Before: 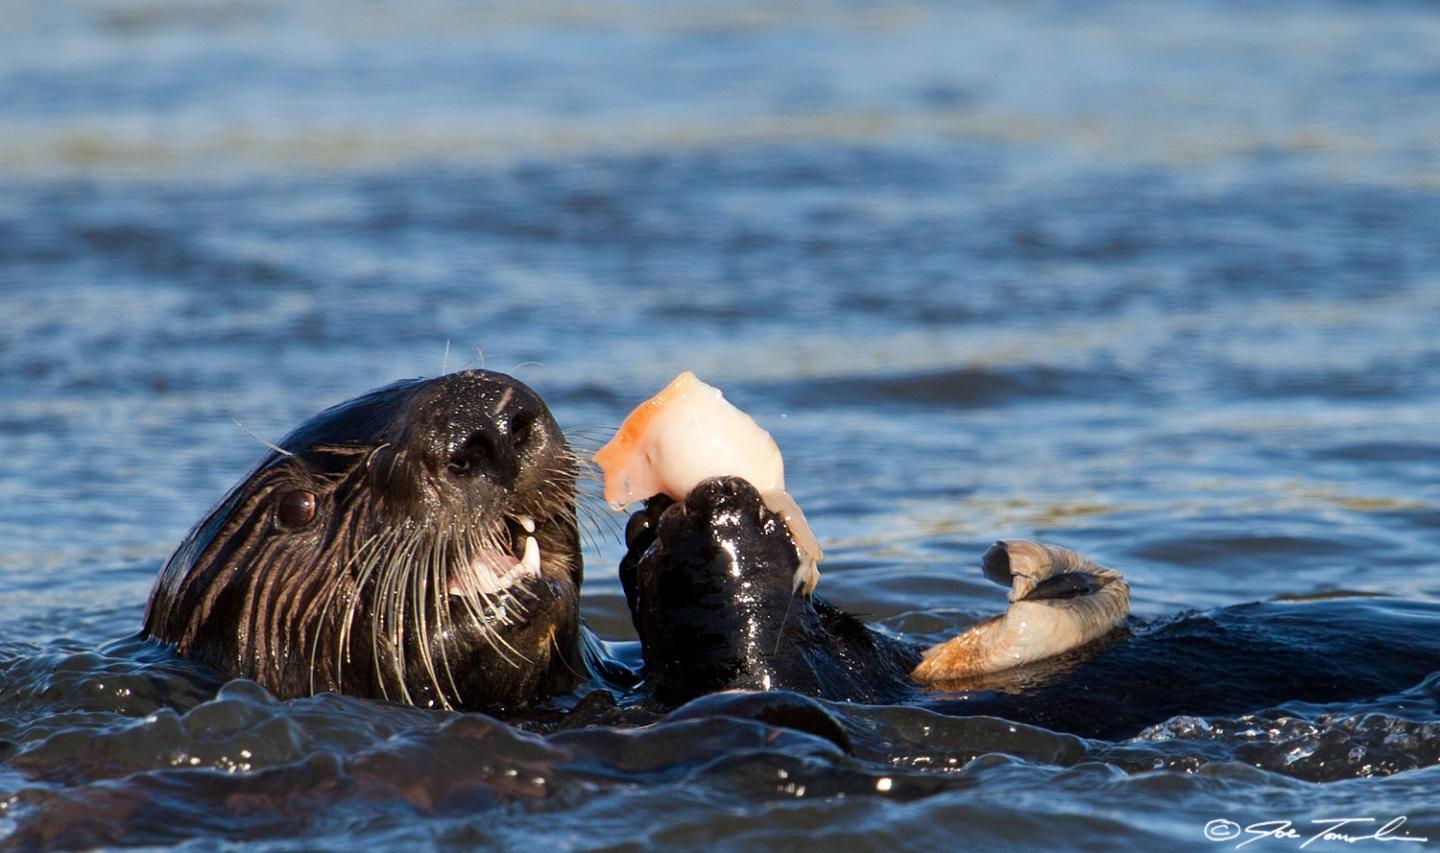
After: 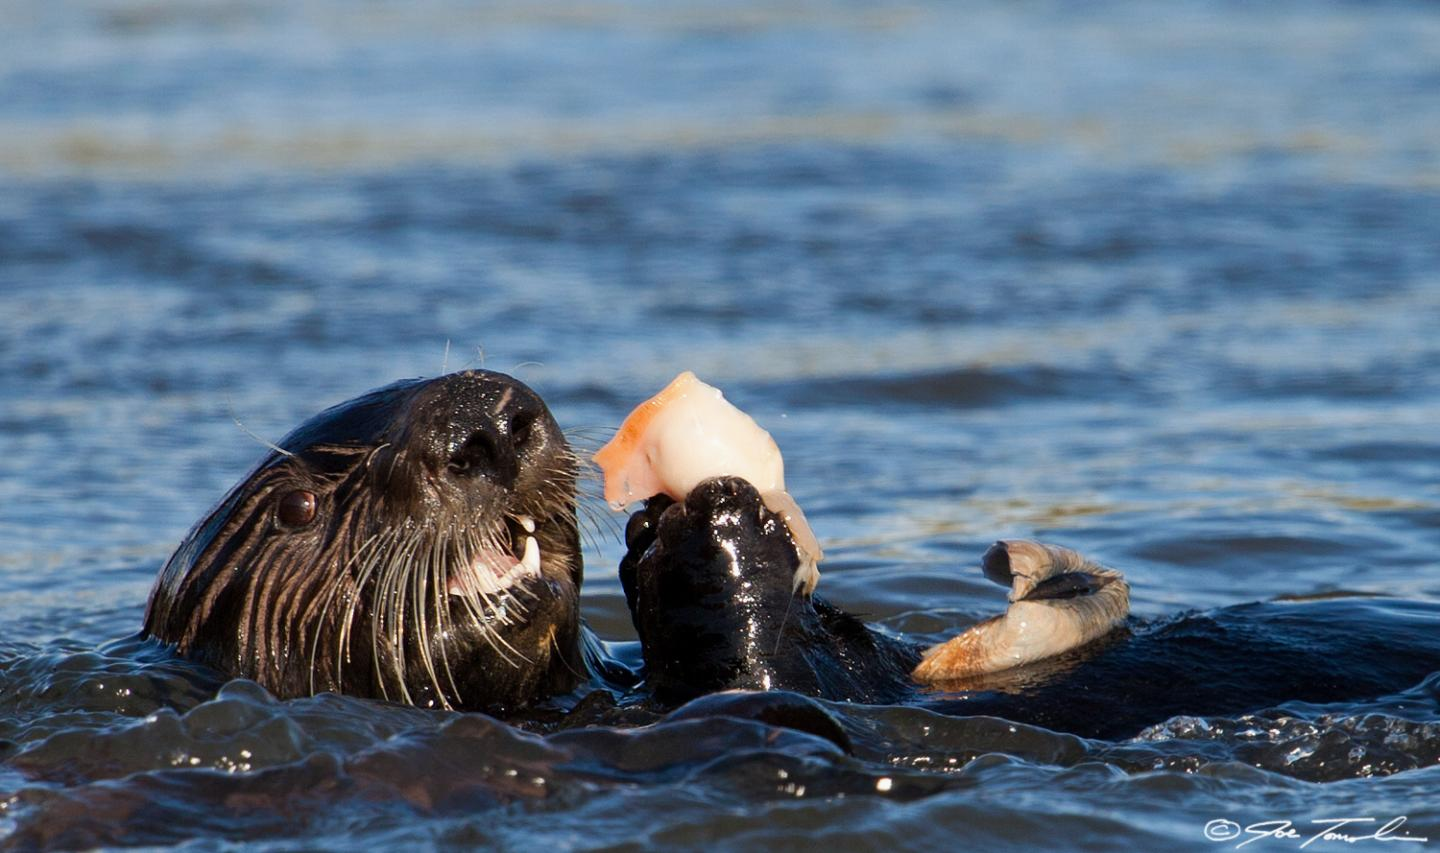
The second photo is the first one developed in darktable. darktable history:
exposure: exposure -0.072 EV, compensate exposure bias true, compensate highlight preservation false
